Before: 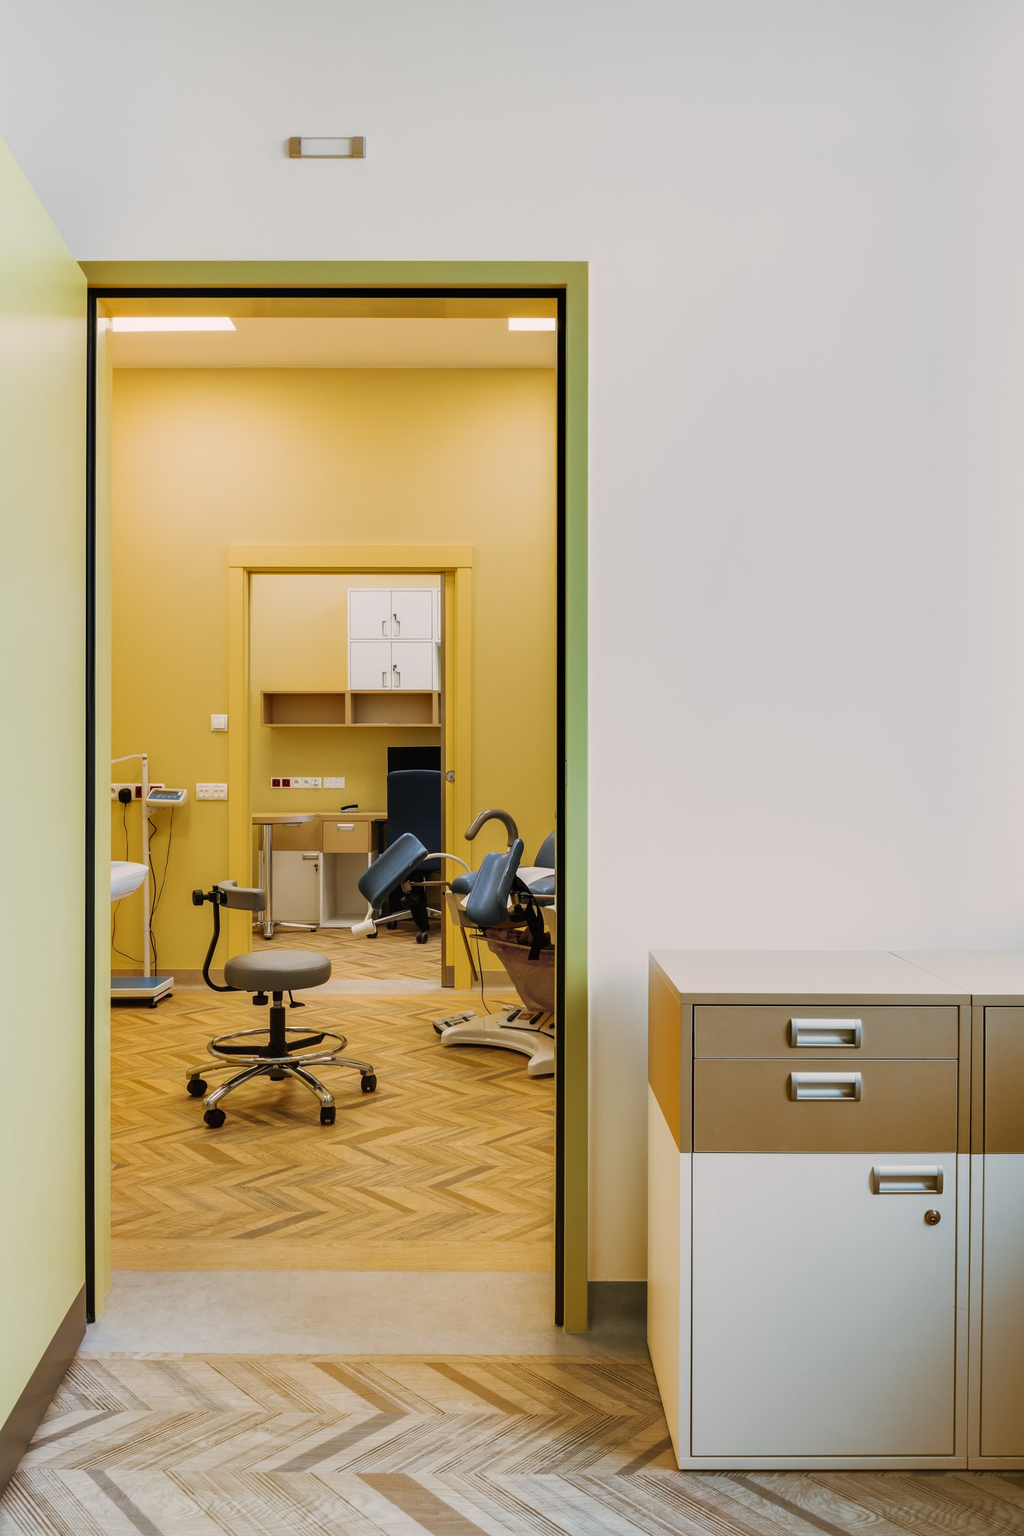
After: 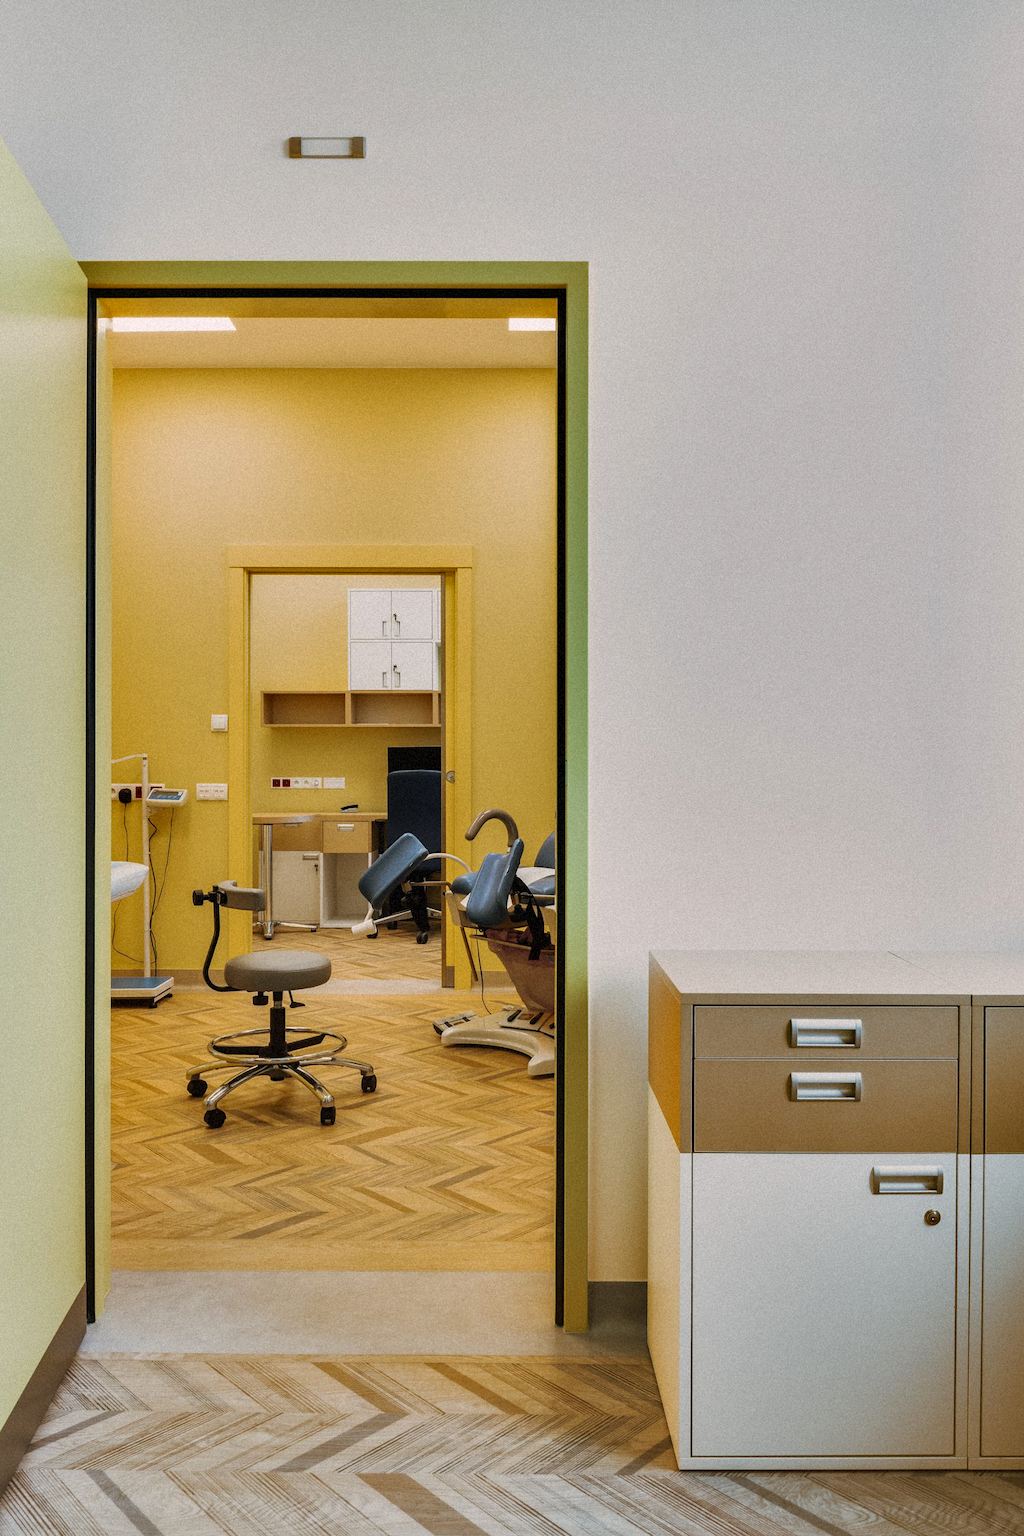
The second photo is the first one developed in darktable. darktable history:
grain: mid-tones bias 0%
shadows and highlights: low approximation 0.01, soften with gaussian
